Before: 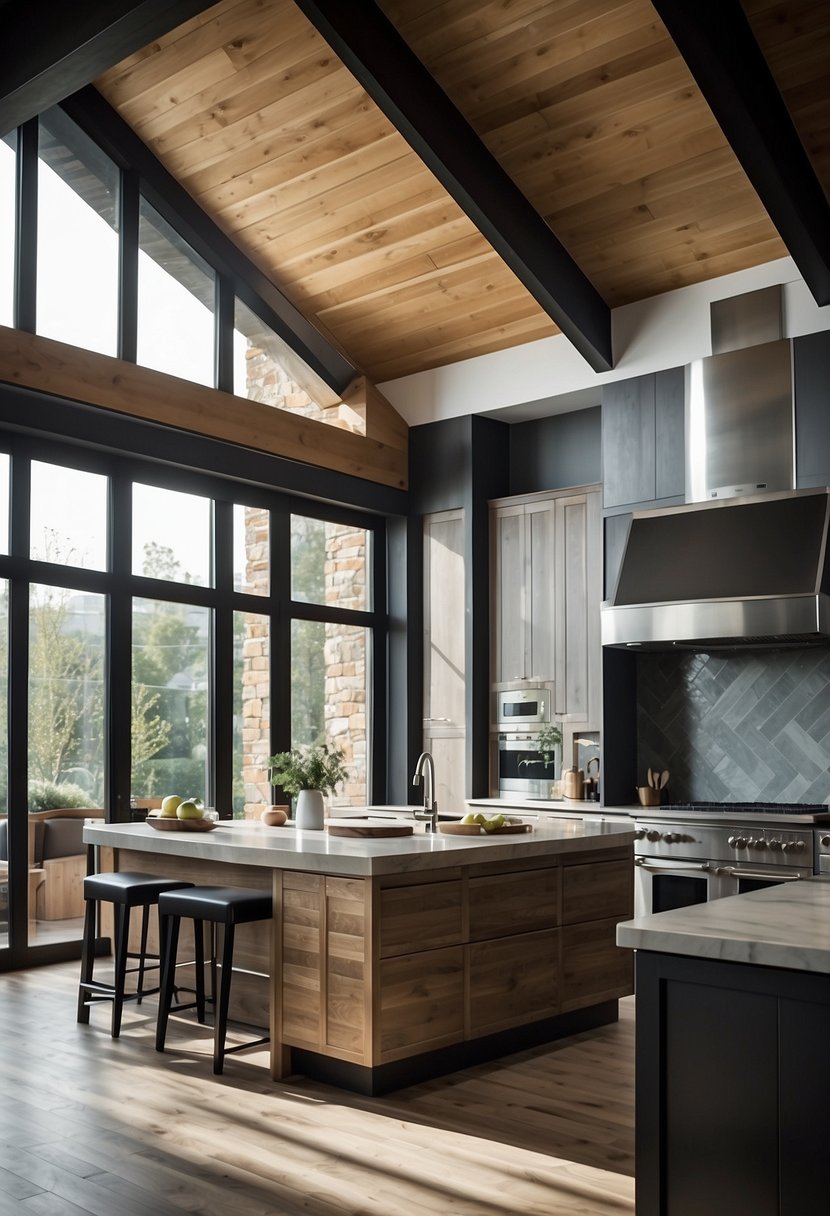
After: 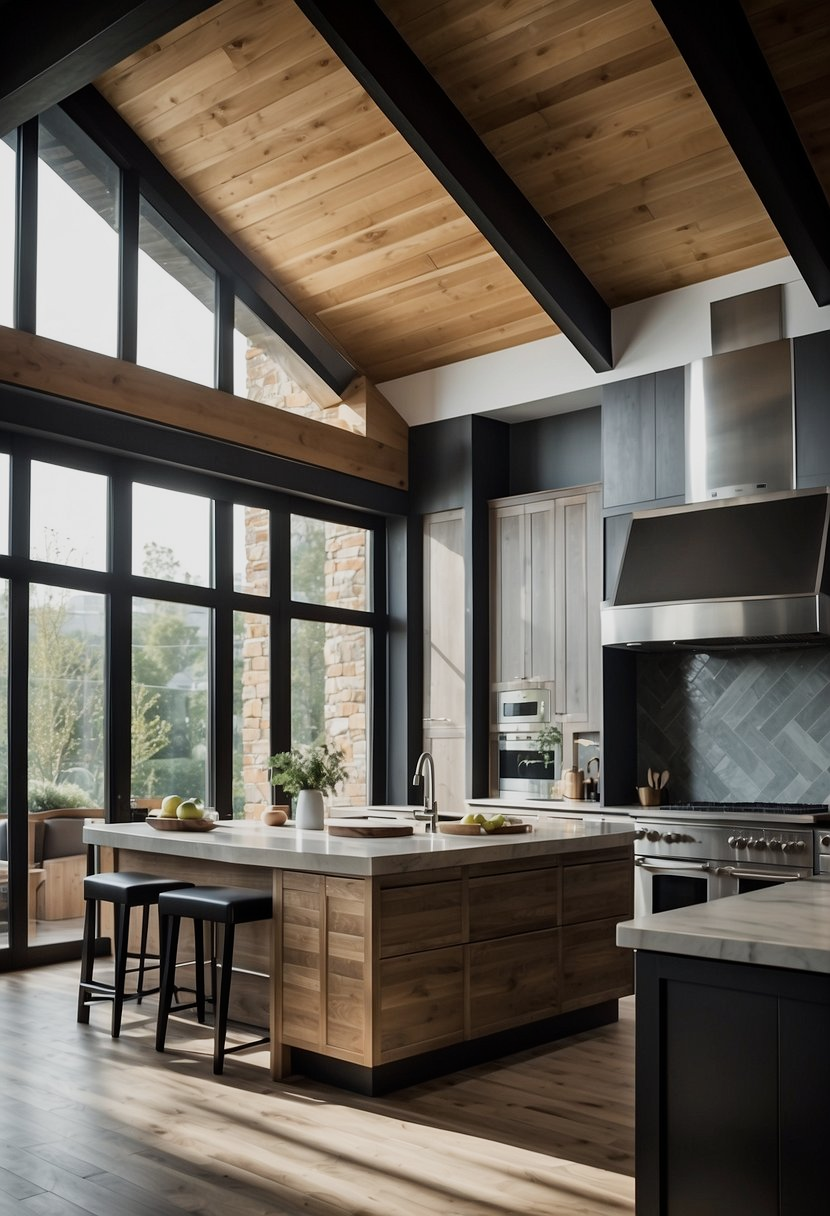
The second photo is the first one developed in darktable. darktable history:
filmic rgb: black relative exposure -14.19 EV, white relative exposure 3.38 EV, hardness 7.85, contrast 0.992, iterations of high-quality reconstruction 10
